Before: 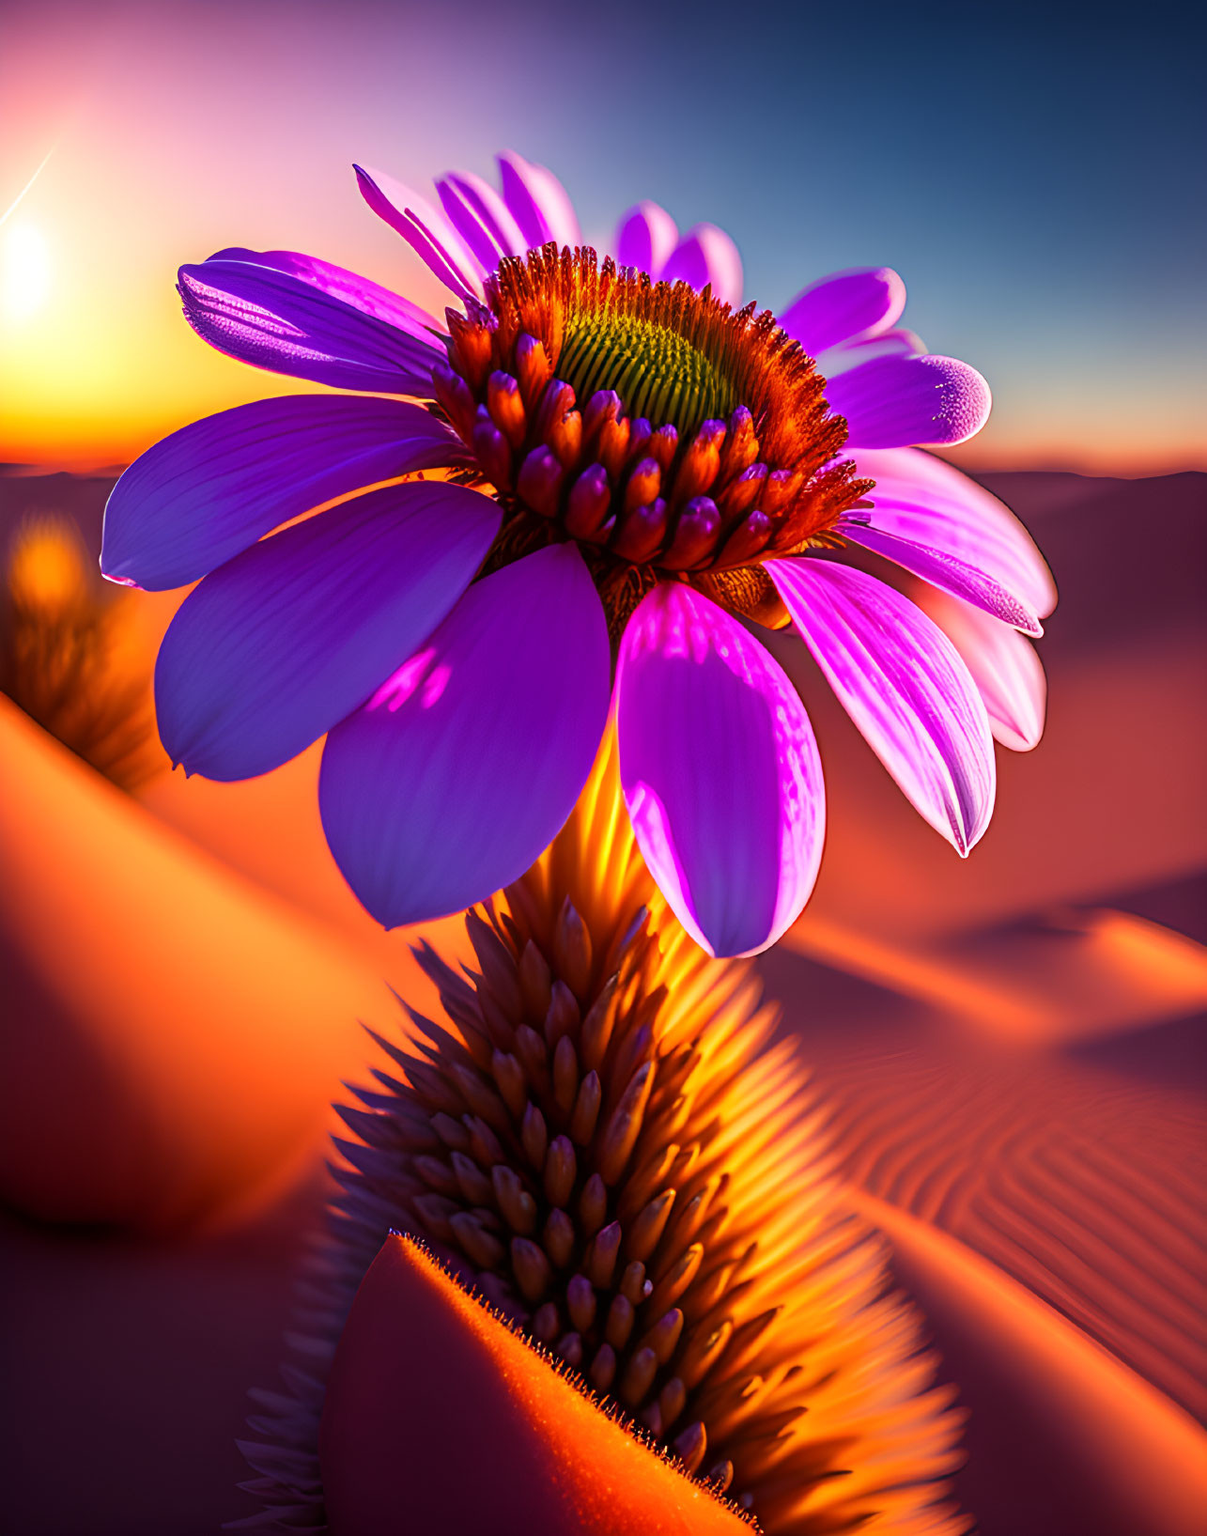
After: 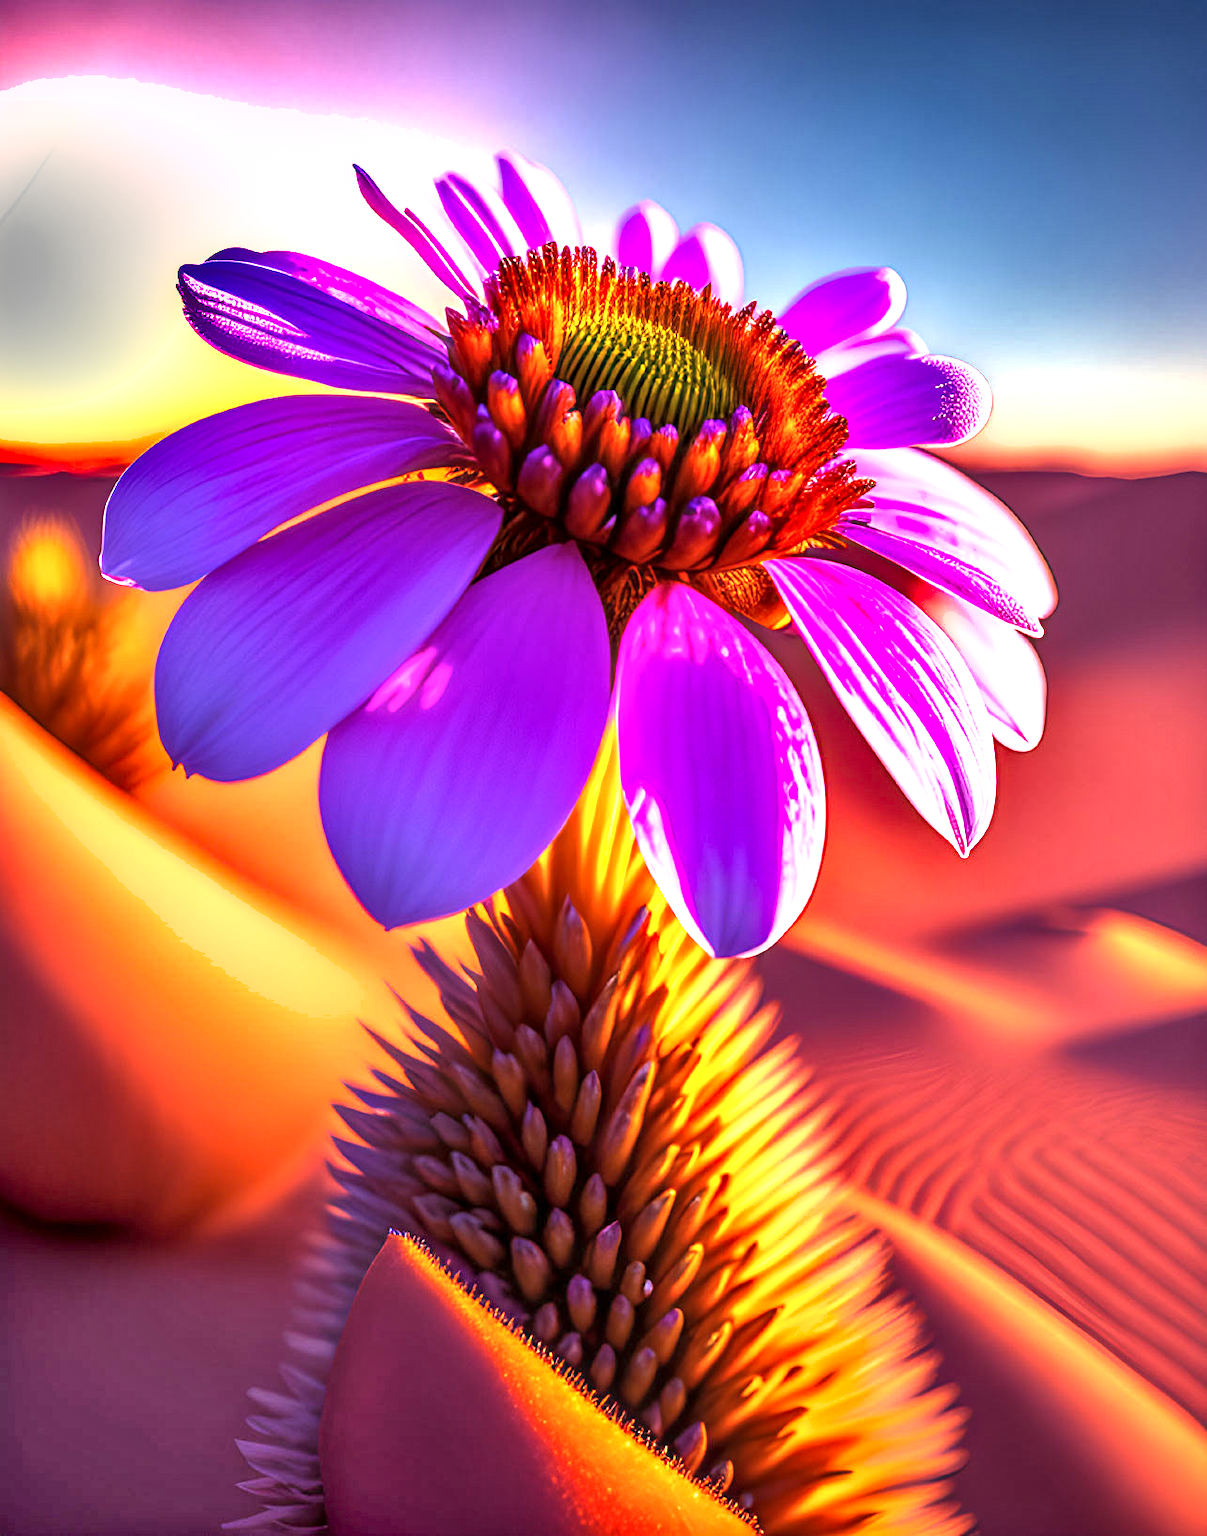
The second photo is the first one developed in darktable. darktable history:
shadows and highlights: shadows 59.29, highlights -60.21, soften with gaussian
local contrast: detail 130%
exposure: black level correction 0, exposure 1.282 EV, compensate highlight preservation false
